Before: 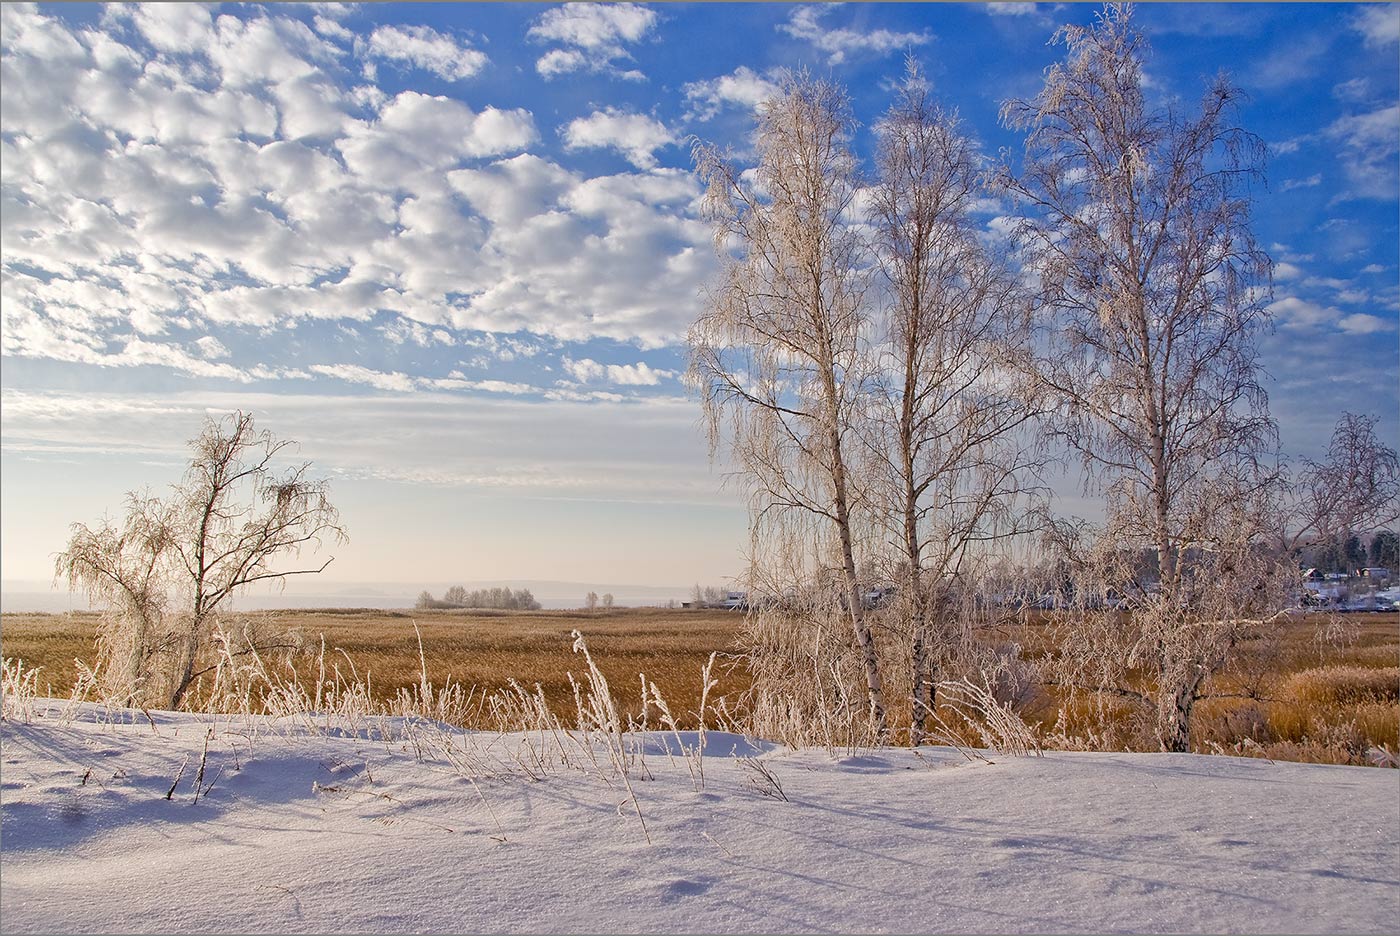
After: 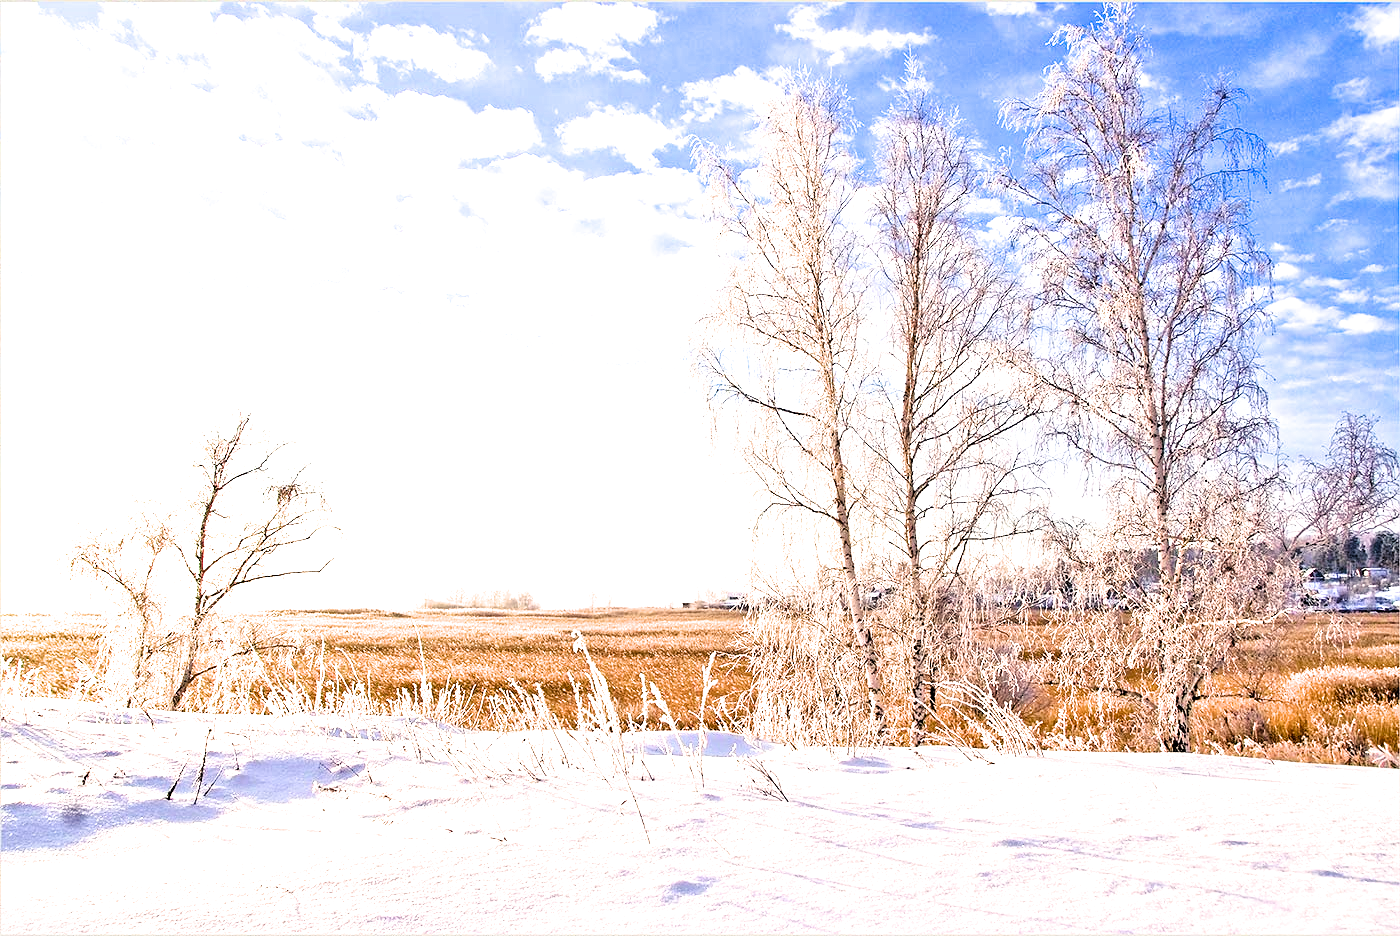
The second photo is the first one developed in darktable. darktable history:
tone equalizer: -8 EV 0.079 EV
filmic rgb: black relative exposure -3.54 EV, white relative exposure 2.26 EV, hardness 3.41
exposure: black level correction 0, exposure 1.492 EV, compensate highlight preservation false
color balance rgb: power › luminance 1.393%, highlights gain › chroma 3.076%, highlights gain › hue 76.94°, linear chroma grading › global chroma 14.626%, perceptual saturation grading › global saturation -1.854%, perceptual saturation grading › highlights -7.79%, perceptual saturation grading › mid-tones 8.056%, perceptual saturation grading › shadows 3.385%, global vibrance 11.427%, contrast 4.885%
